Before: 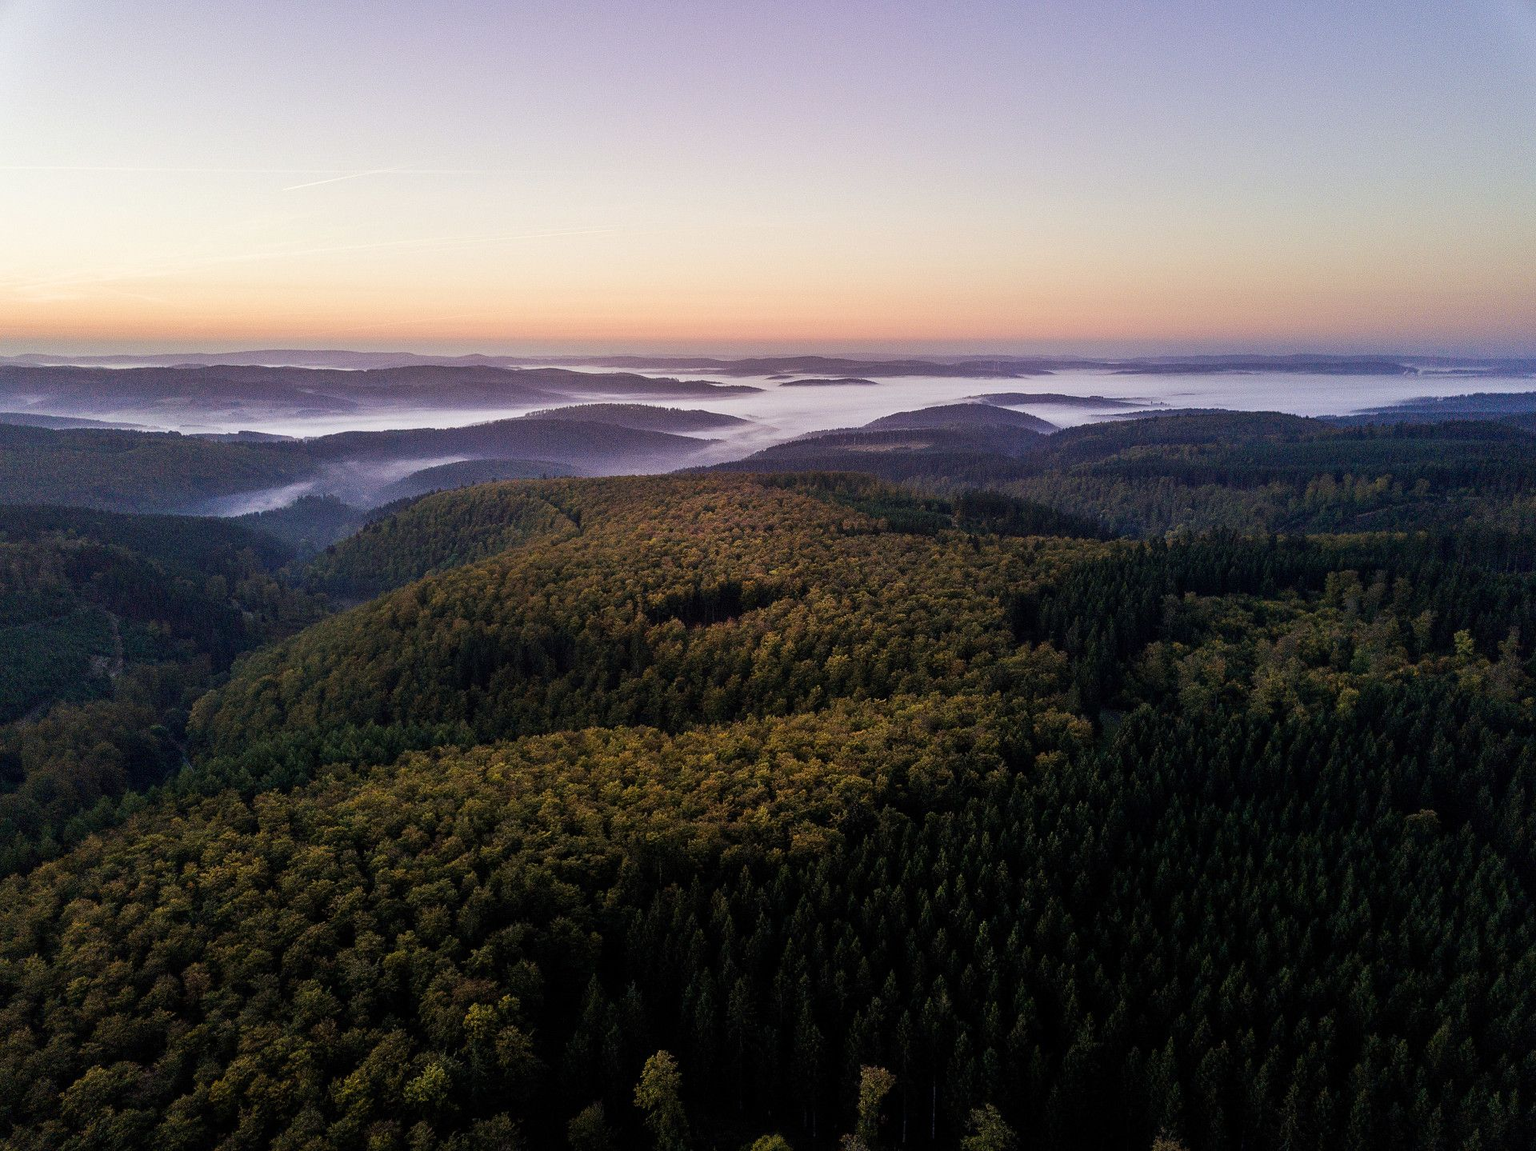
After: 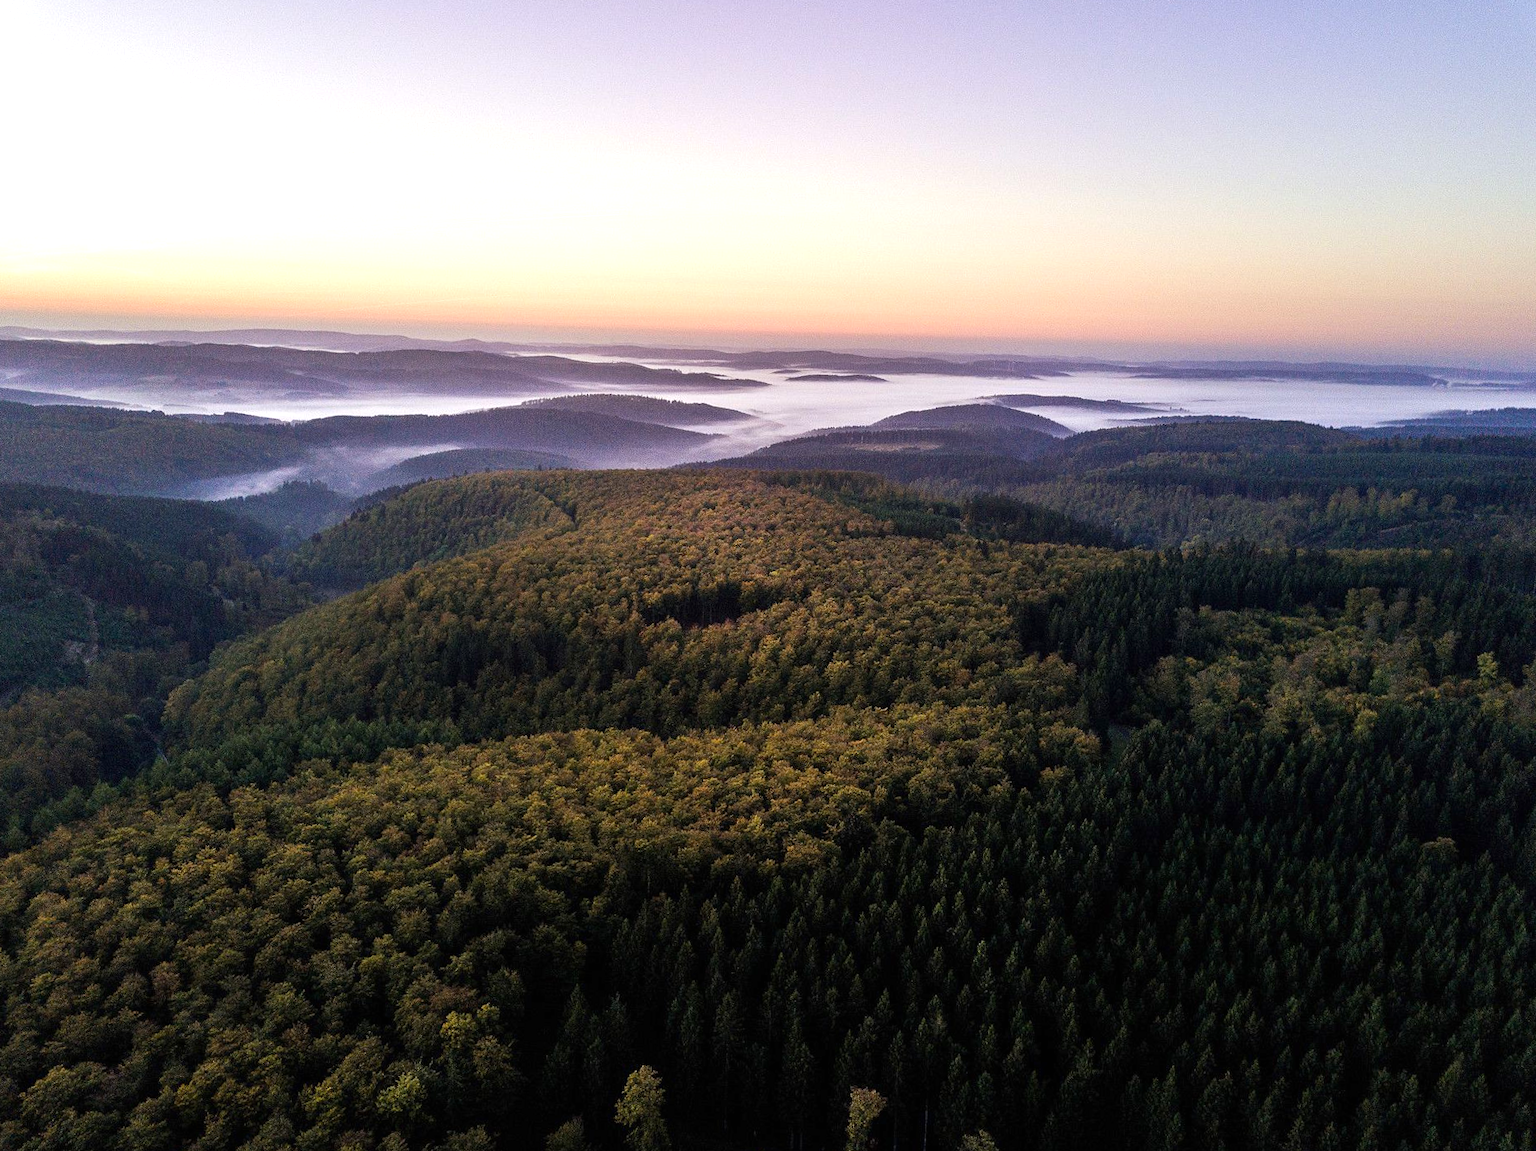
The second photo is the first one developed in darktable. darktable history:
crop and rotate: angle -1.55°
exposure: black level correction 0, exposure 0.498 EV, compensate highlight preservation false
